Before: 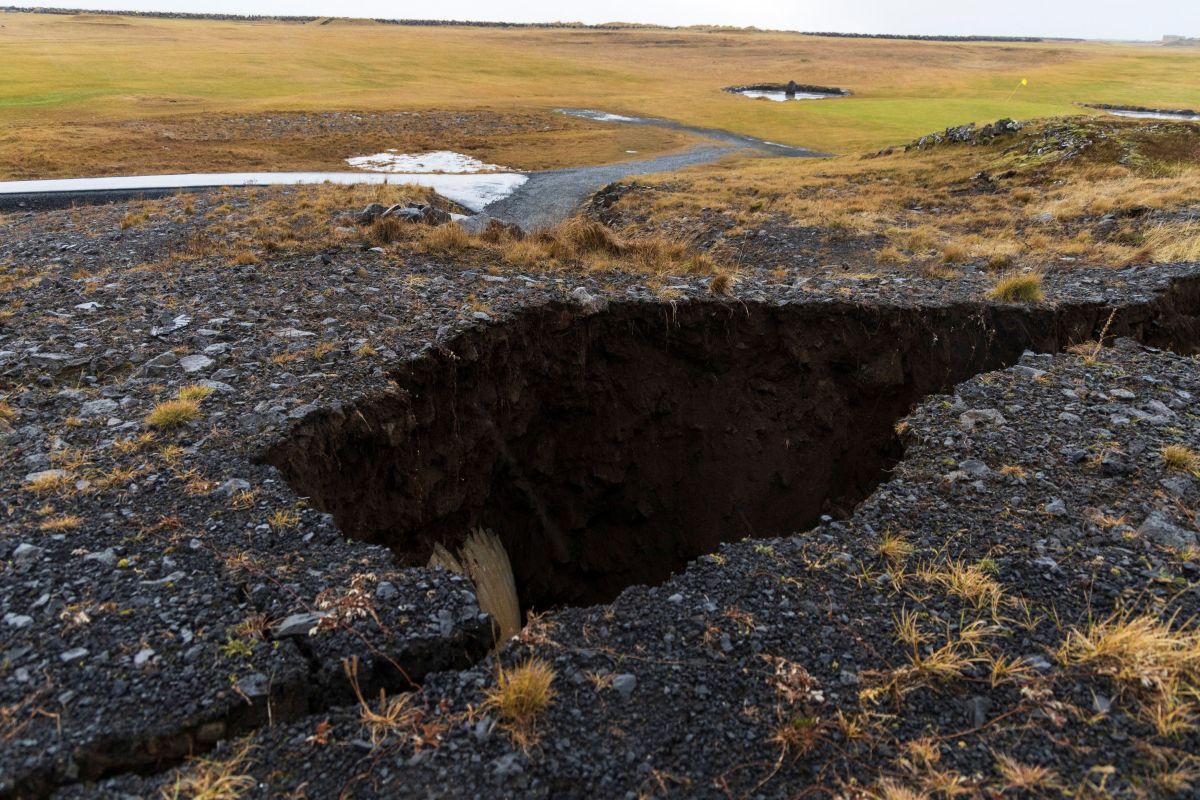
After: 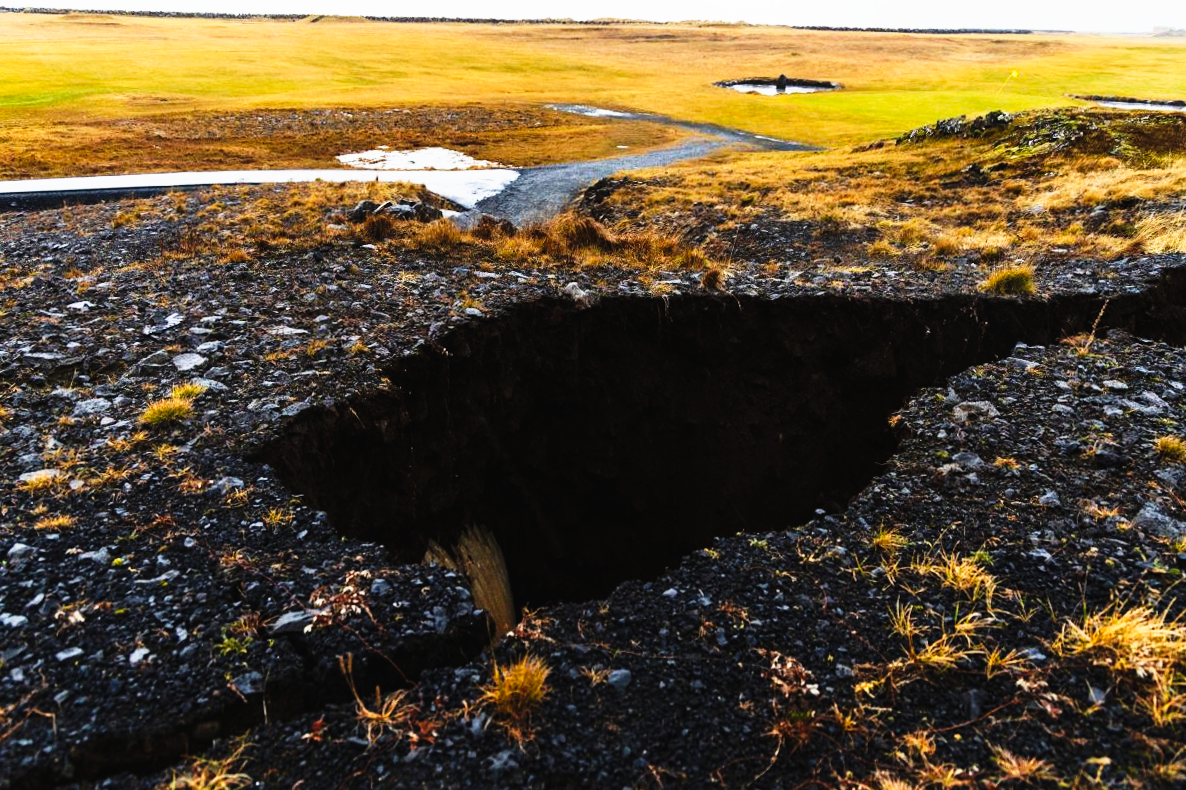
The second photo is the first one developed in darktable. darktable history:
contrast brightness saturation: contrast -0.1, saturation -0.1
rotate and perspective: rotation -0.45°, automatic cropping original format, crop left 0.008, crop right 0.992, crop top 0.012, crop bottom 0.988
tone curve: curves: ch0 [(0, 0) (0.003, 0.005) (0.011, 0.008) (0.025, 0.013) (0.044, 0.017) (0.069, 0.022) (0.1, 0.029) (0.136, 0.038) (0.177, 0.053) (0.224, 0.081) (0.277, 0.128) (0.335, 0.214) (0.399, 0.343) (0.468, 0.478) (0.543, 0.641) (0.623, 0.798) (0.709, 0.911) (0.801, 0.971) (0.898, 0.99) (1, 1)], preserve colors none
